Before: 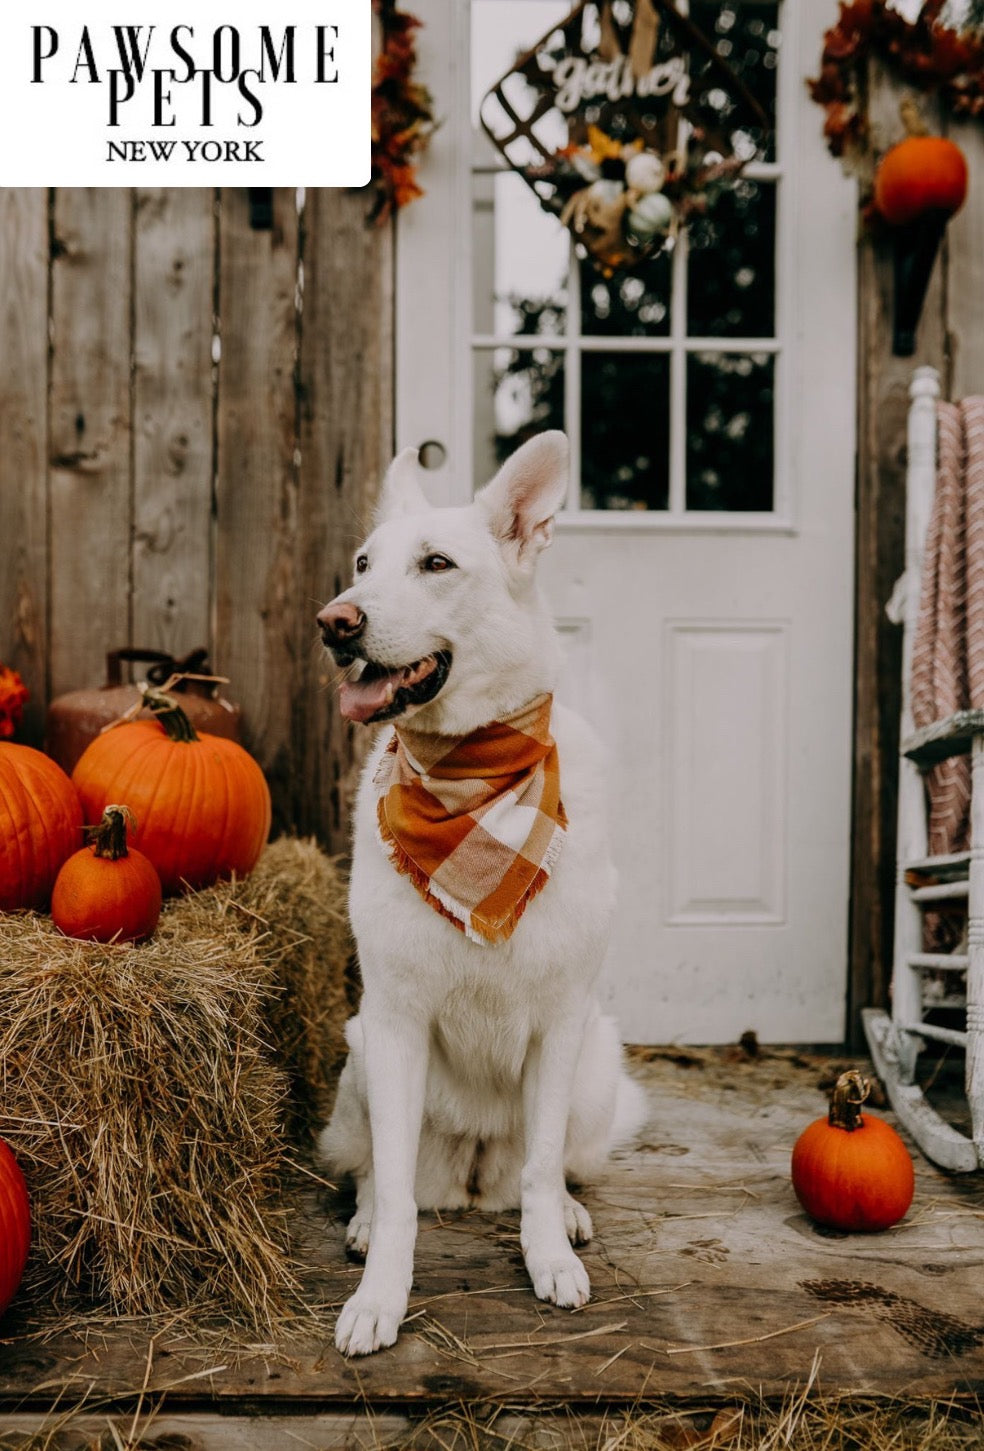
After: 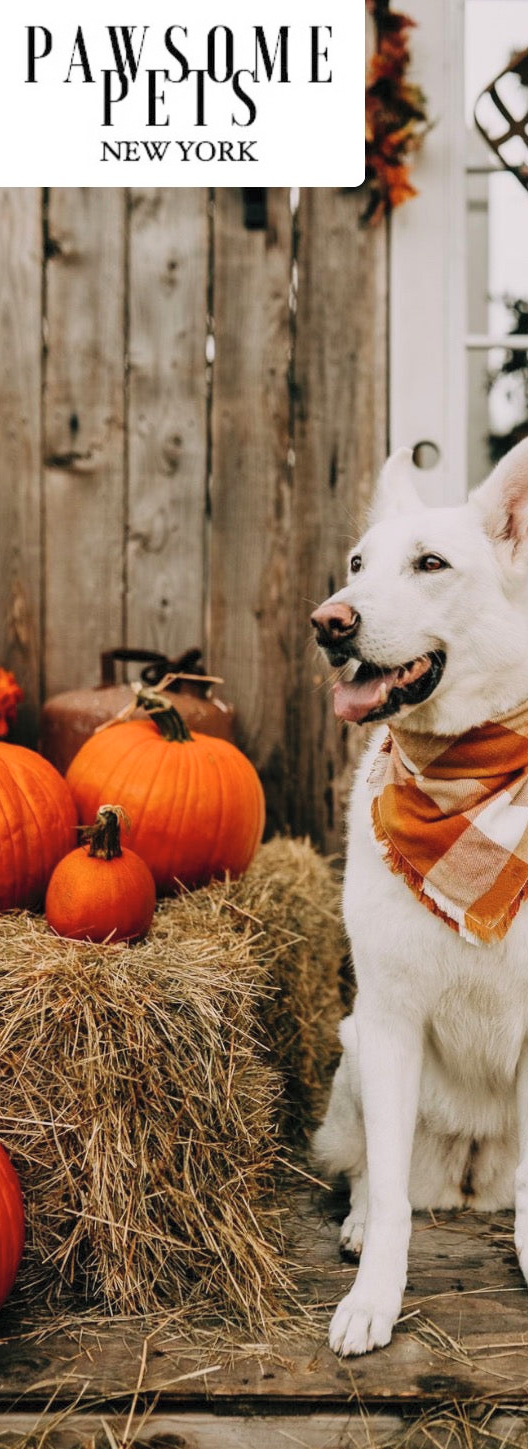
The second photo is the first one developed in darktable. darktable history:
color zones: curves: ch1 [(0, 0.523) (0.143, 0.545) (0.286, 0.52) (0.429, 0.506) (0.571, 0.503) (0.714, 0.503) (0.857, 0.508) (1, 0.523)]
crop: left 0.703%, right 45.549%, bottom 0.092%
contrast brightness saturation: contrast 0.14, brightness 0.208
